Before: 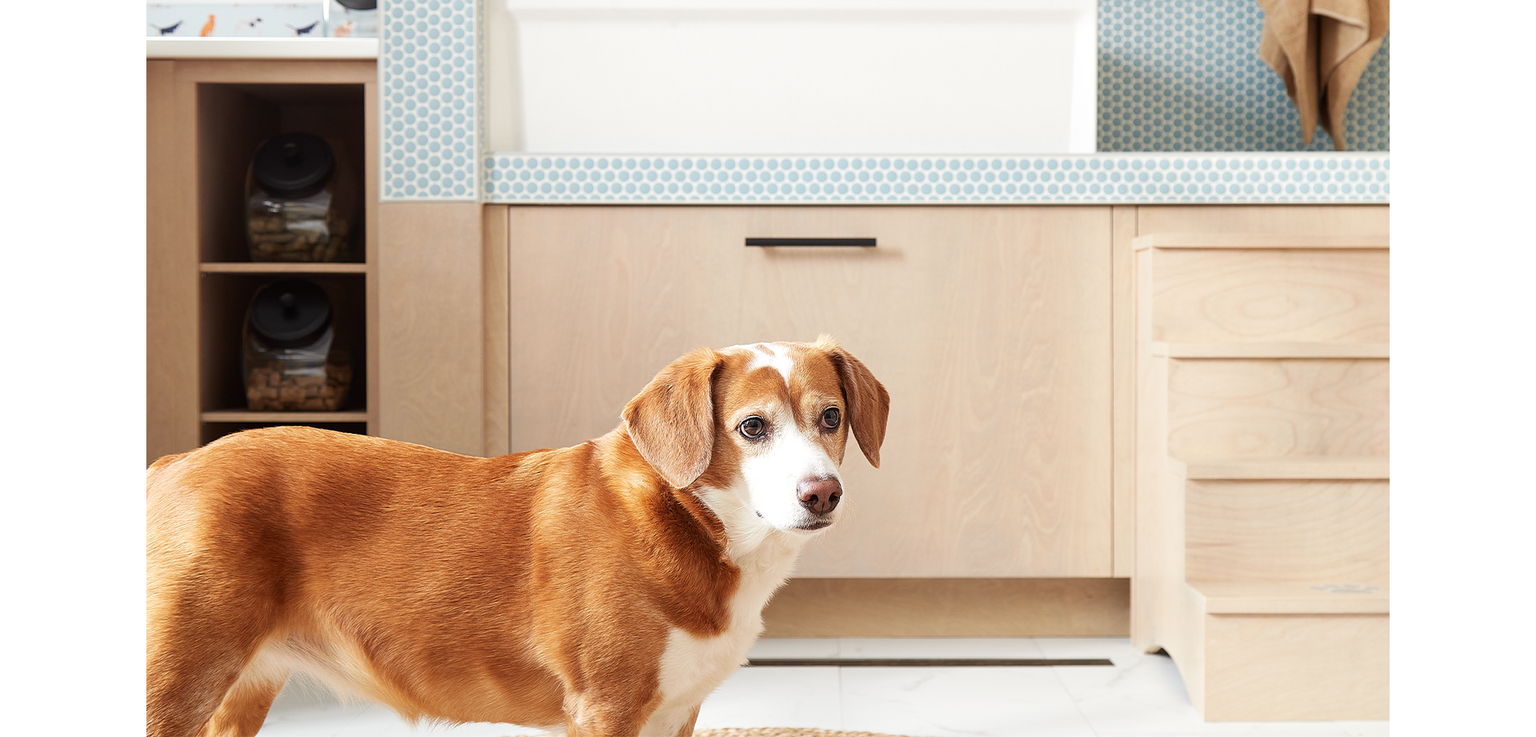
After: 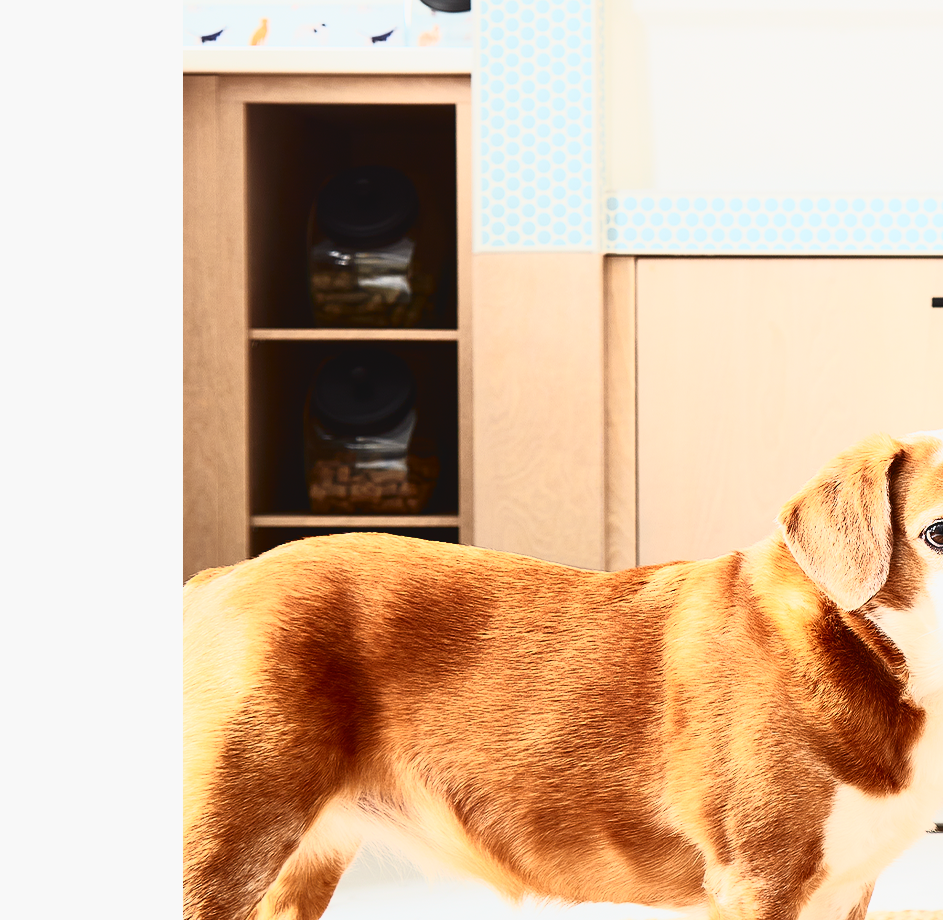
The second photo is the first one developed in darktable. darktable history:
contrast brightness saturation: contrast 0.22, brightness -0.19, saturation 0.24
crop and rotate: left 0%, top 0%, right 50.845%
tone curve: curves: ch0 [(0, 0.052) (0.207, 0.35) (0.392, 0.592) (0.54, 0.803) (0.725, 0.922) (0.99, 0.974)], color space Lab, independent channels, preserve colors none
